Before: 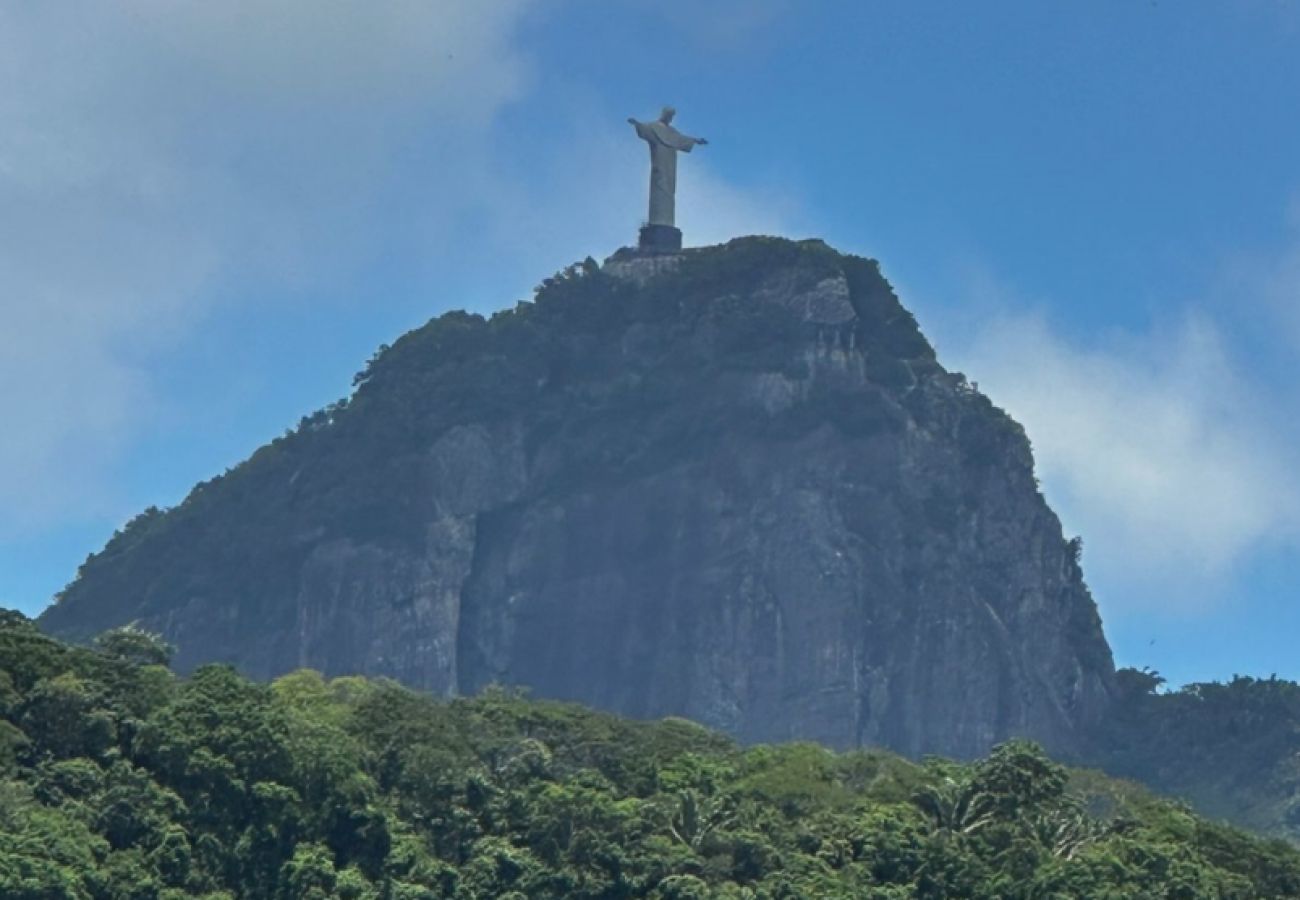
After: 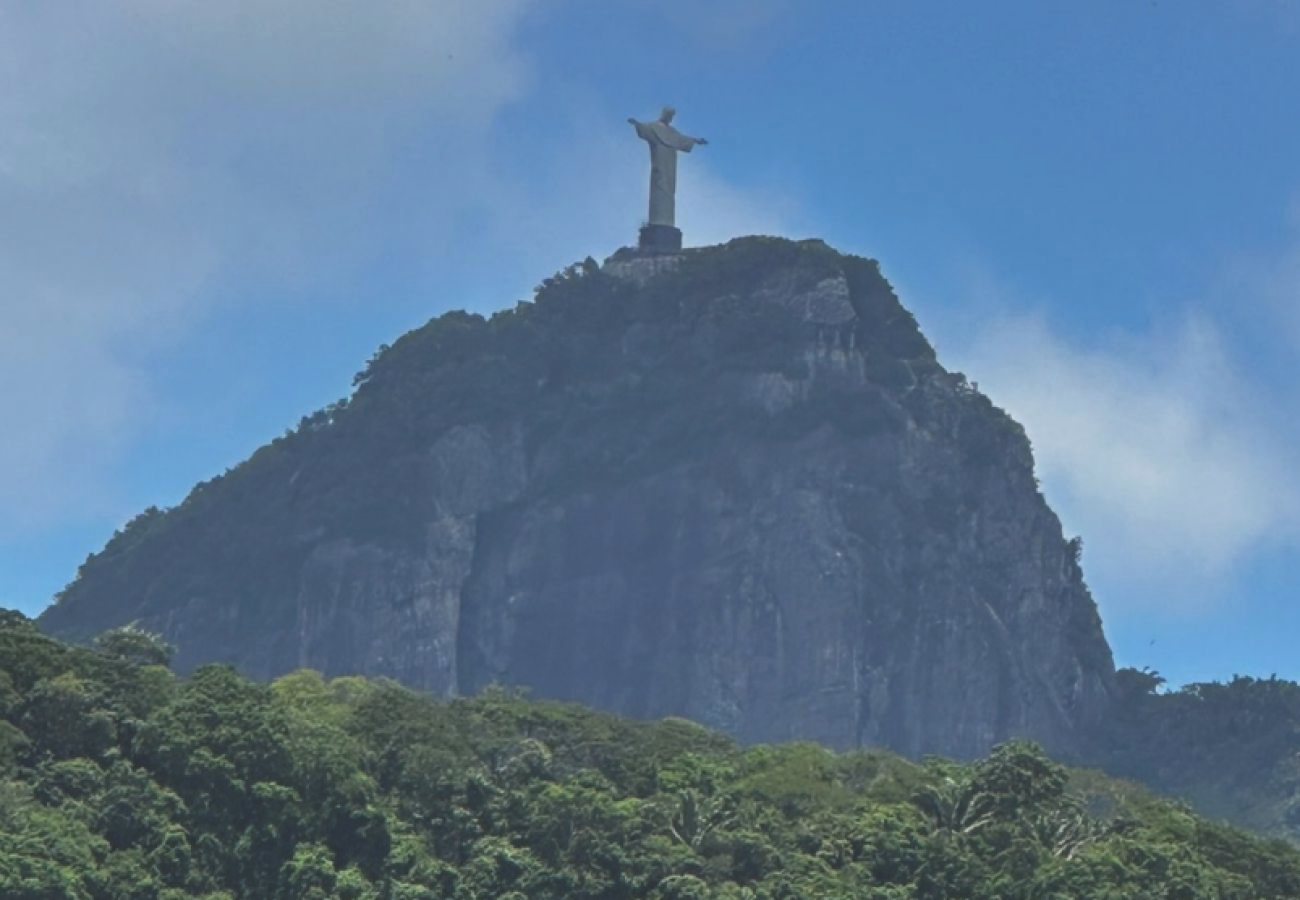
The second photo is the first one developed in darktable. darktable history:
white balance: red 1.004, blue 1.024
exposure: black level correction -0.025, exposure -0.117 EV, compensate highlight preservation false
